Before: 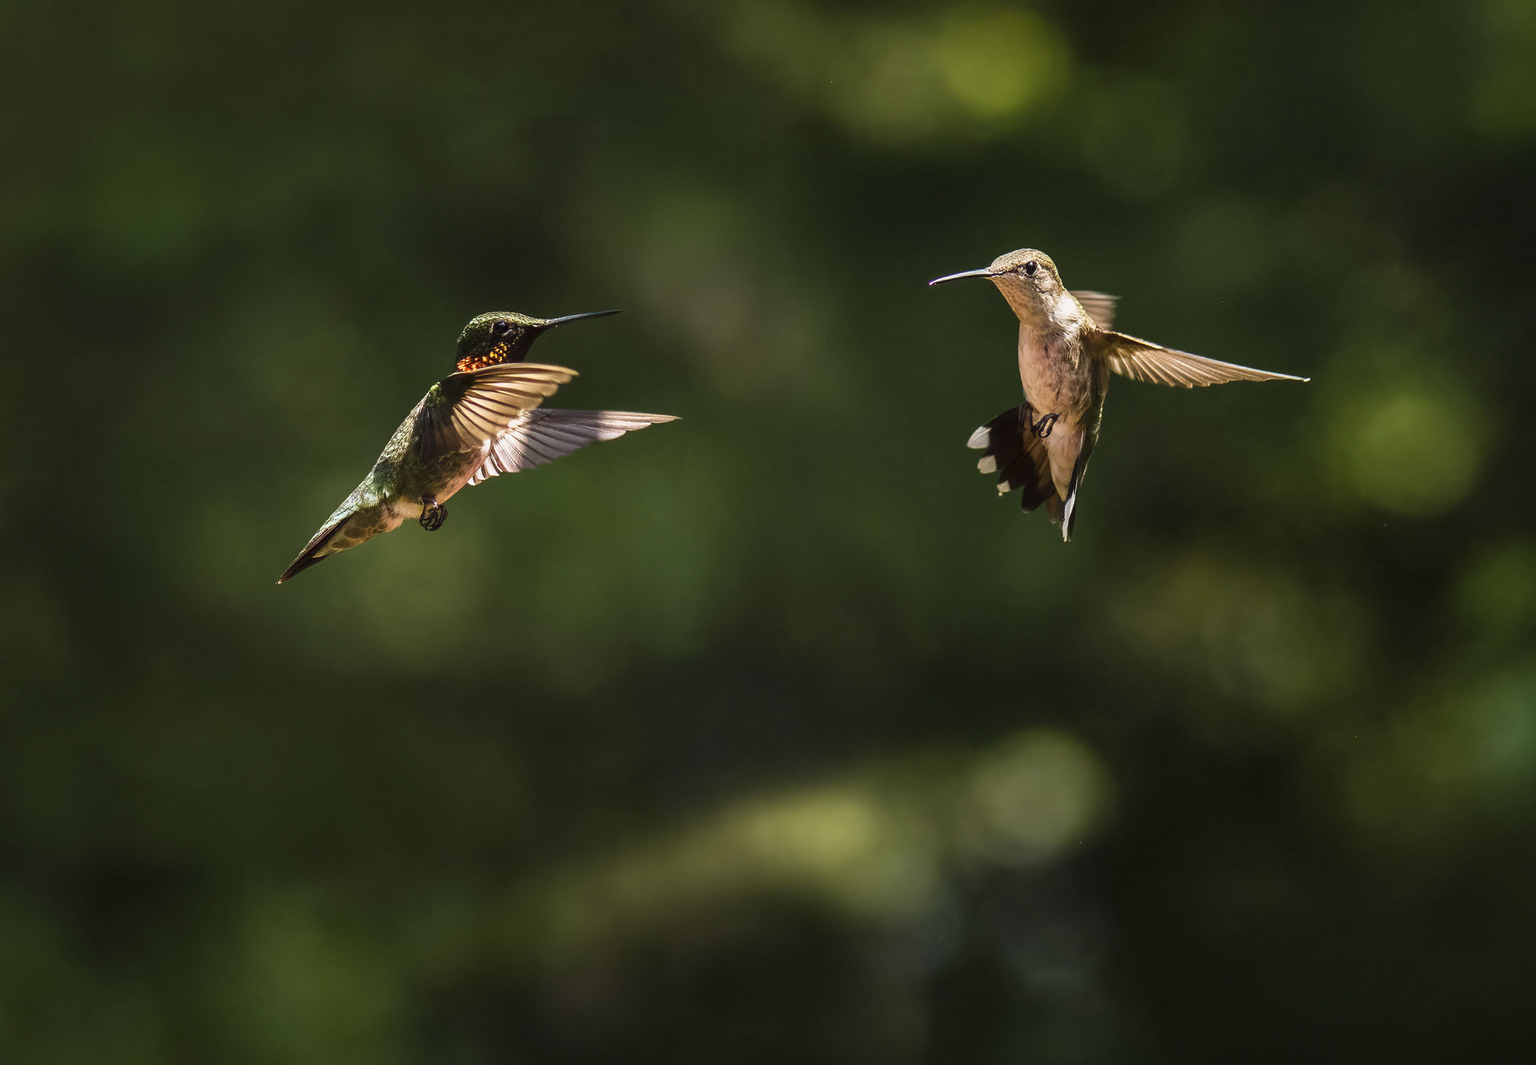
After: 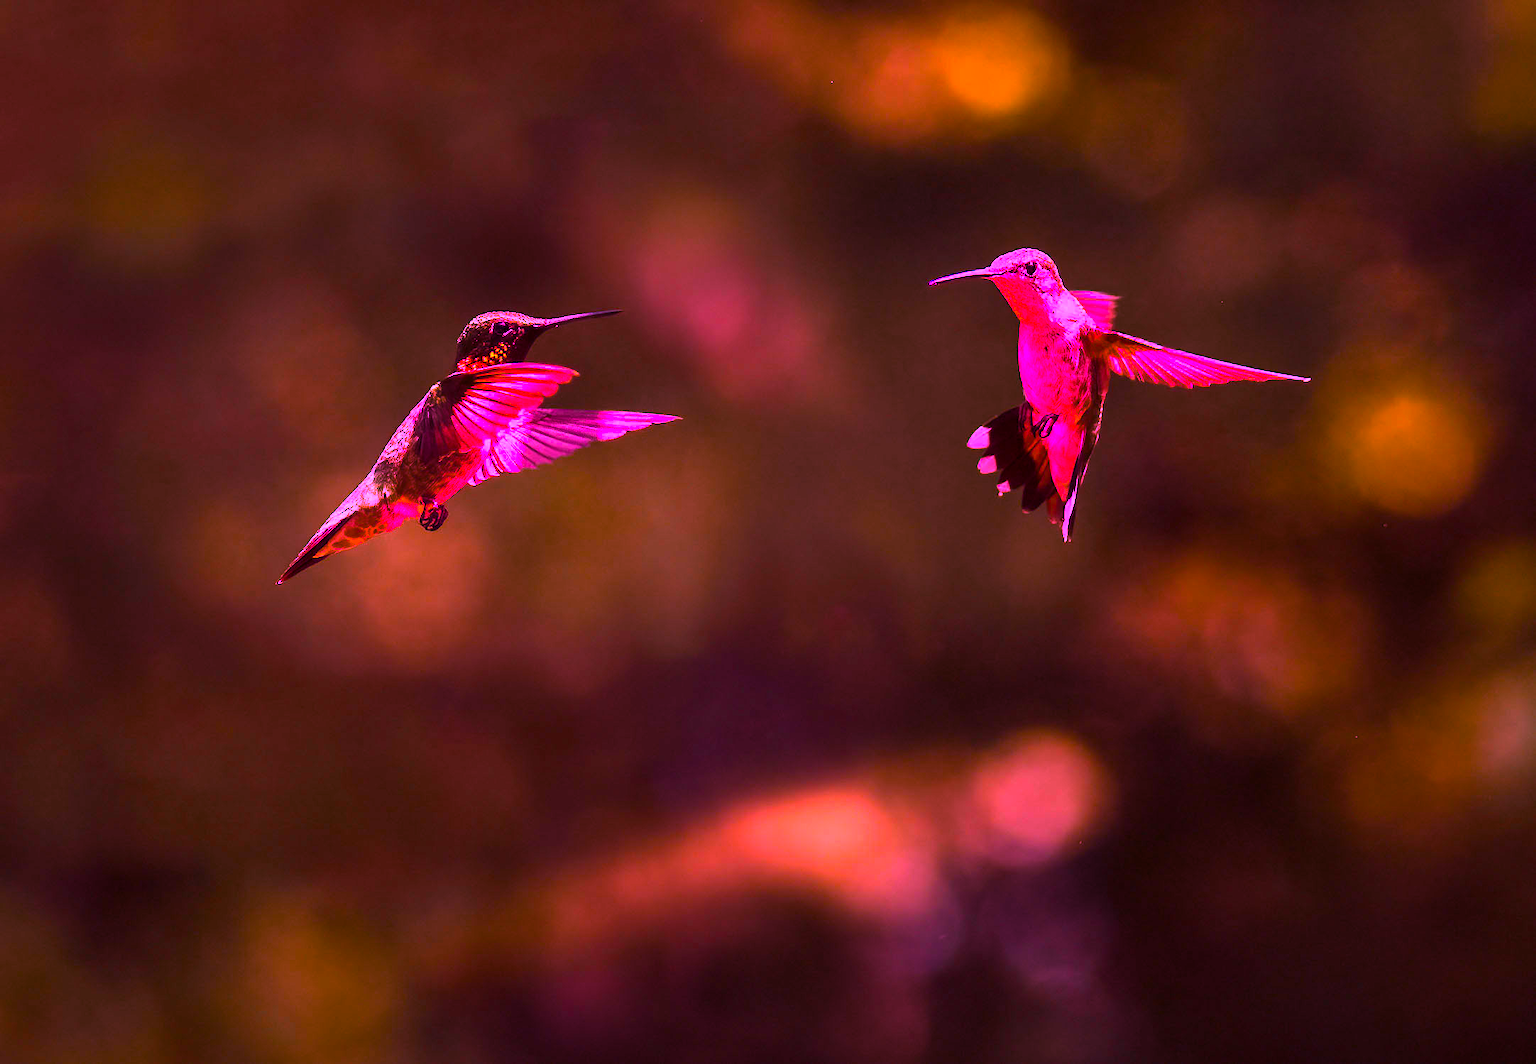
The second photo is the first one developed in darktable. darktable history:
white balance: red 1.91, blue 1.727
color balance rgb: linear chroma grading › global chroma 9%, perceptual saturation grading › global saturation 36%, perceptual brilliance grading › global brilliance 15%, perceptual brilliance grading › shadows -35%, global vibrance 15%
